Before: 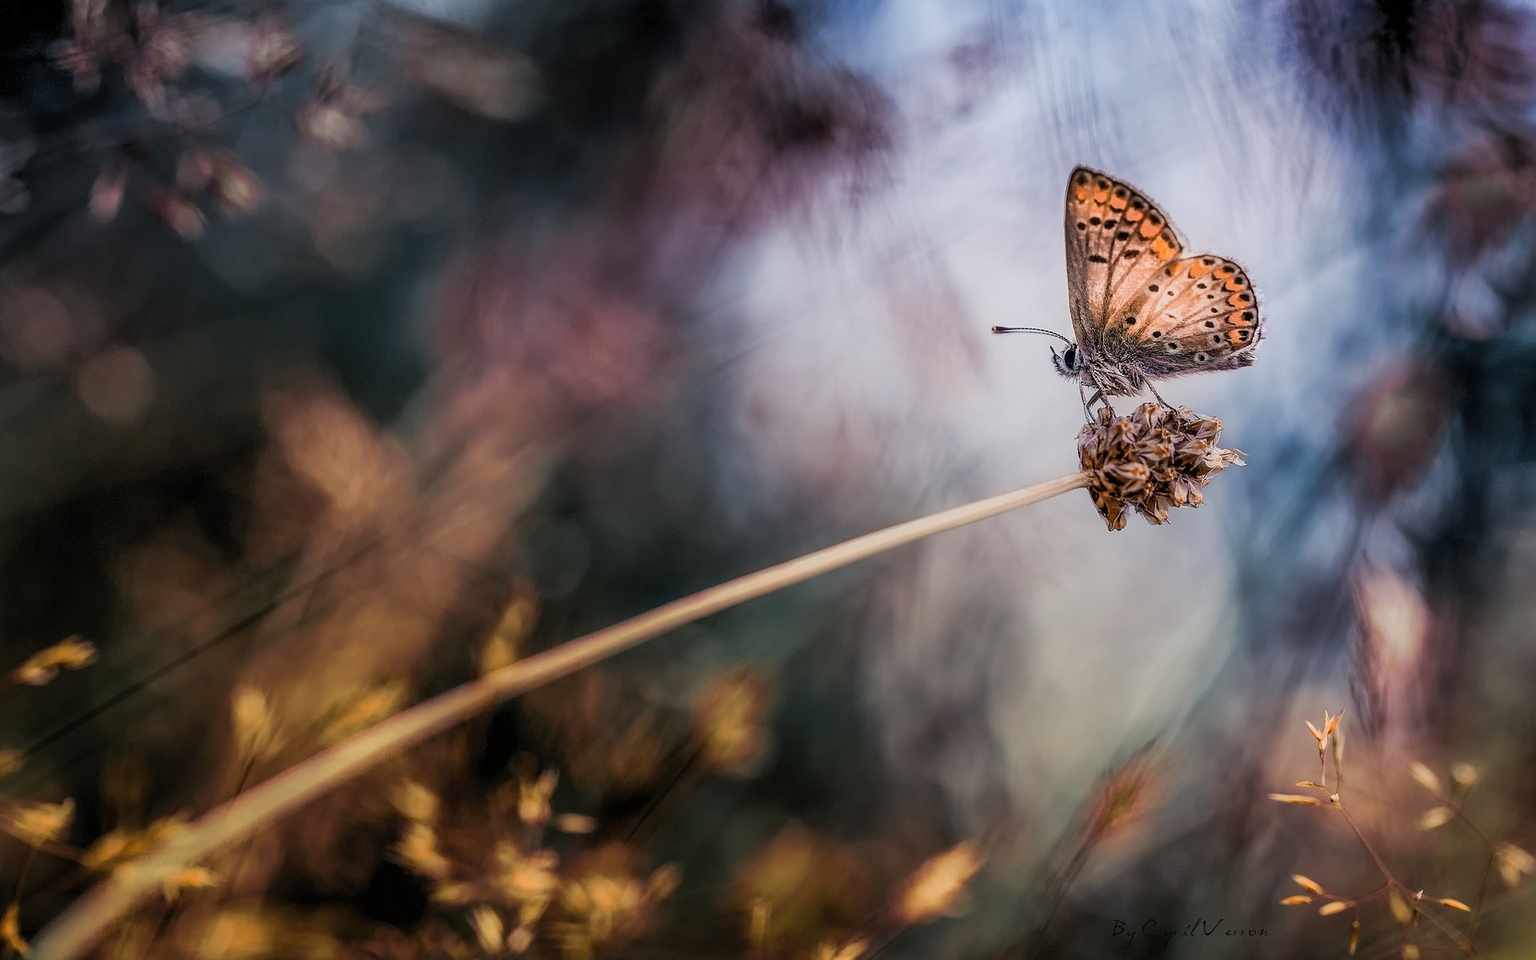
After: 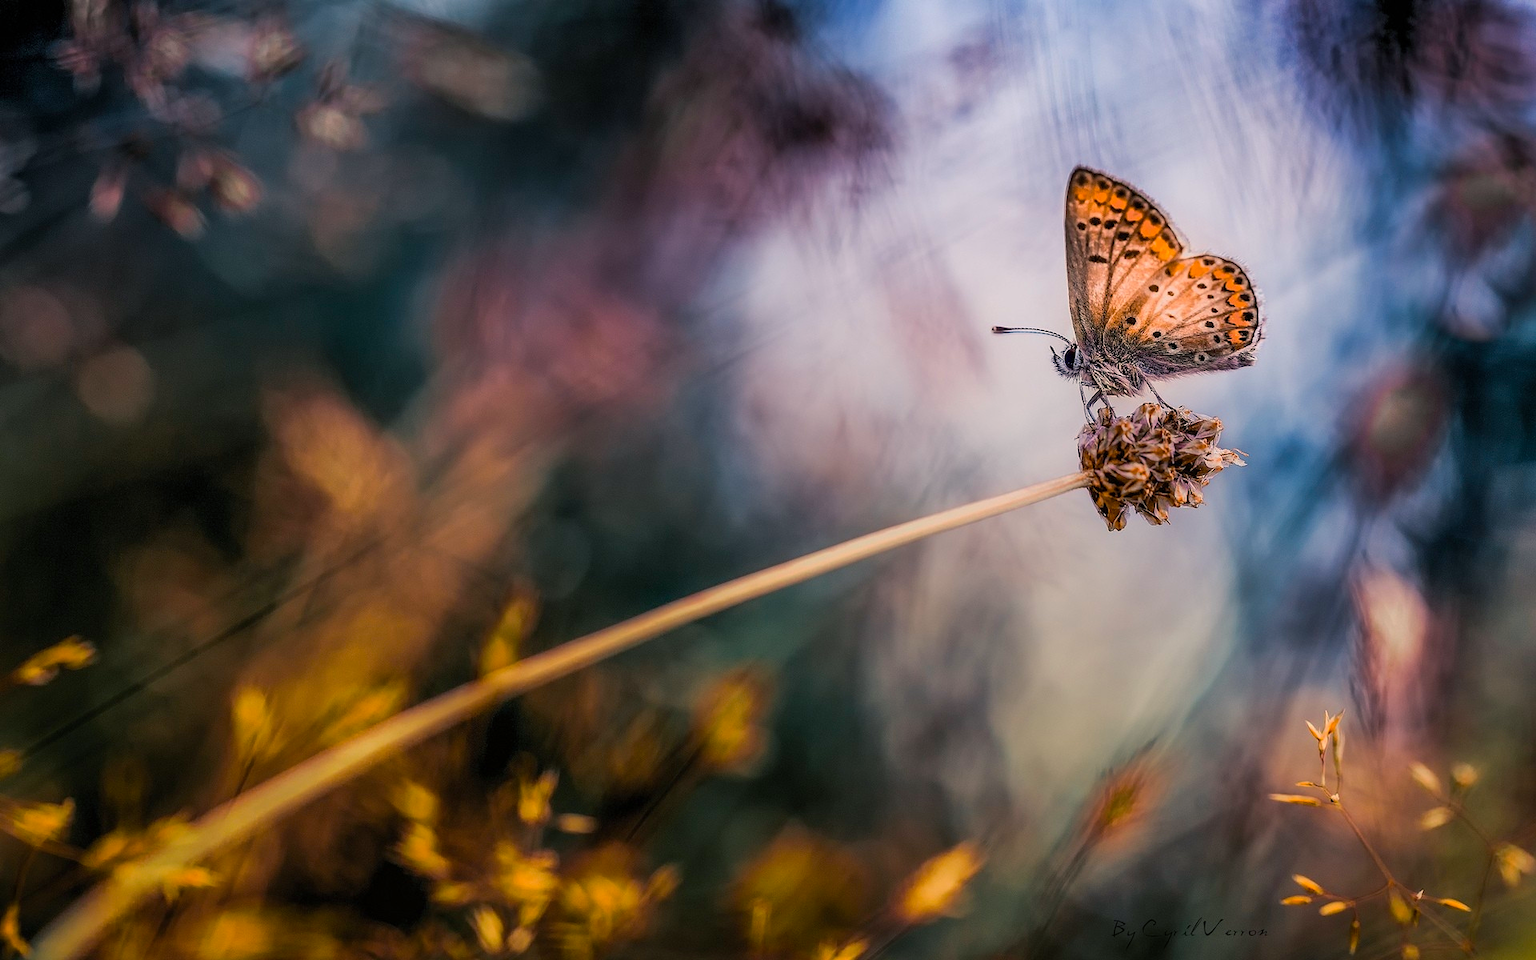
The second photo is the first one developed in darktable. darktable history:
color balance rgb: shadows lift › chroma 2.002%, shadows lift › hue 215.54°, highlights gain › chroma 1.658%, highlights gain › hue 55.22°, perceptual saturation grading › global saturation 29.489%, global vibrance 20%
